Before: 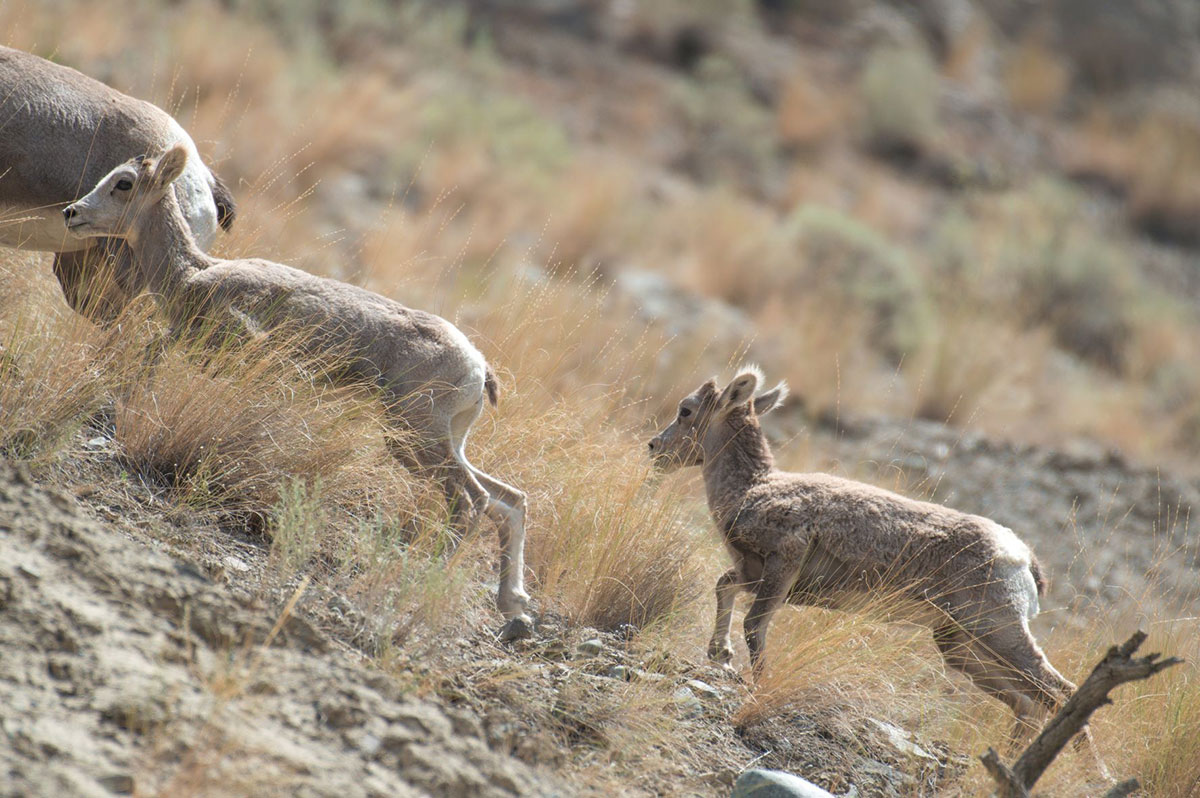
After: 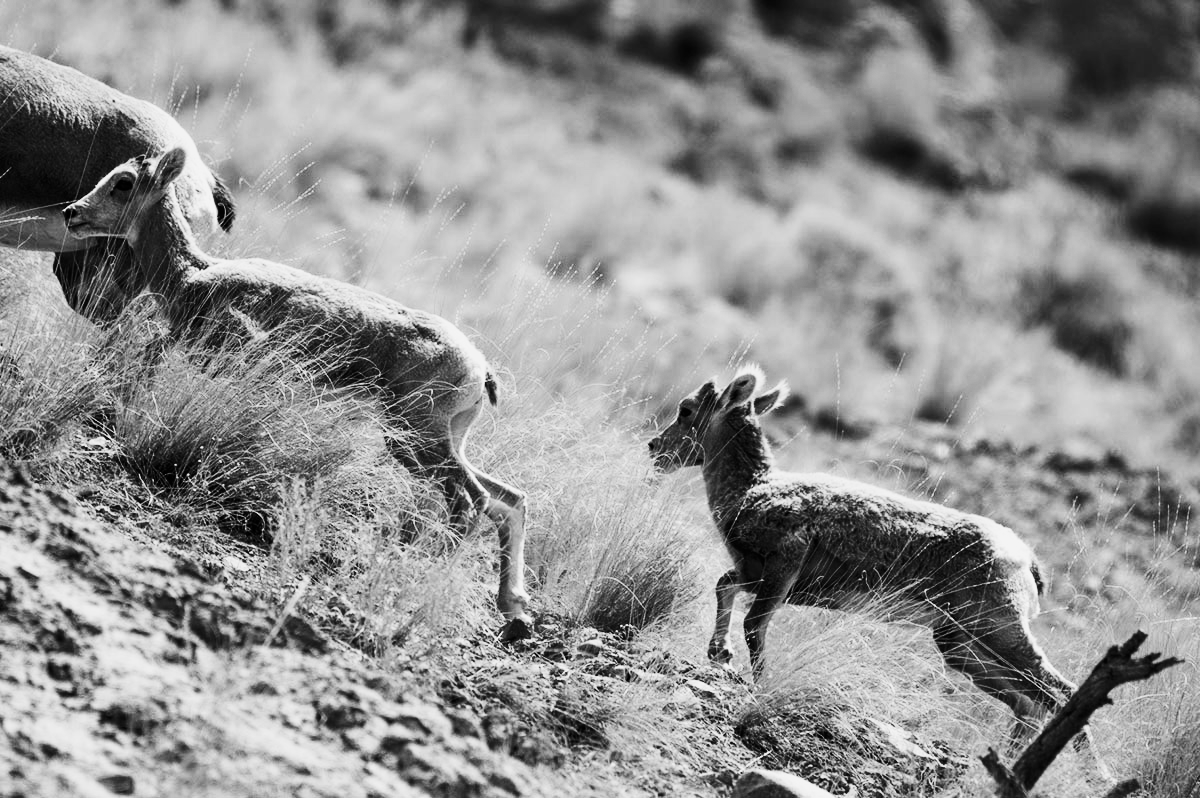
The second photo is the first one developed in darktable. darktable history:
exposure: black level correction 0.002, exposure -0.1 EV, compensate highlight preservation false
white balance: emerald 1
contrast brightness saturation: contrast 0.32, brightness -0.08, saturation 0.17
monochrome: on, module defaults
sigmoid: contrast 1.8
